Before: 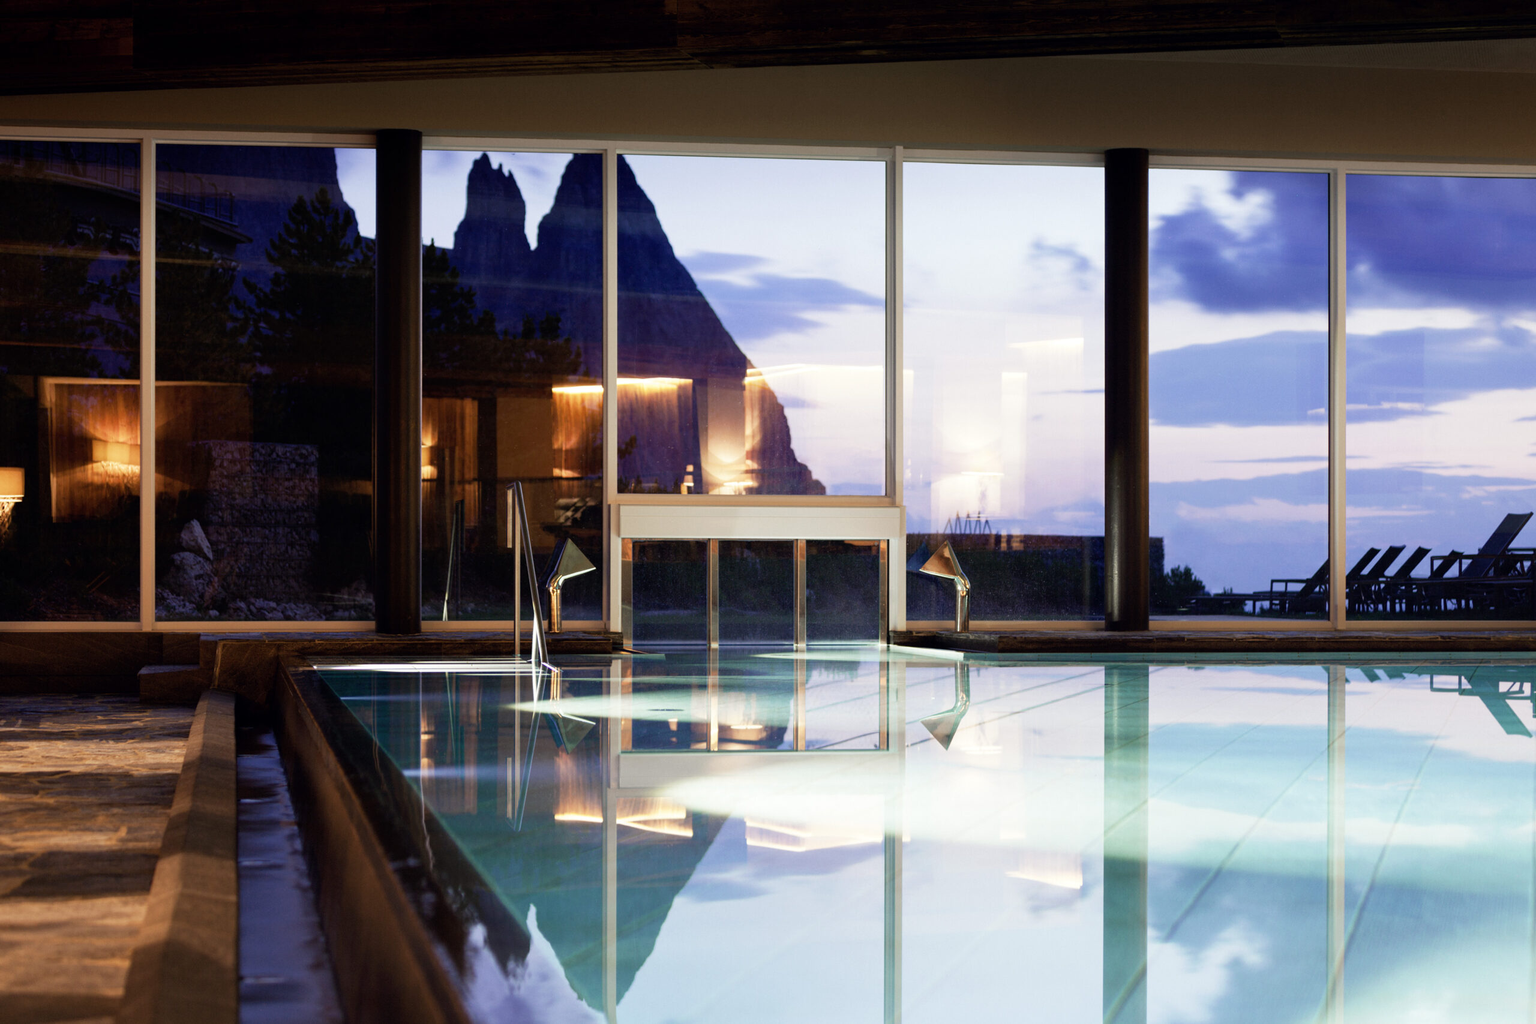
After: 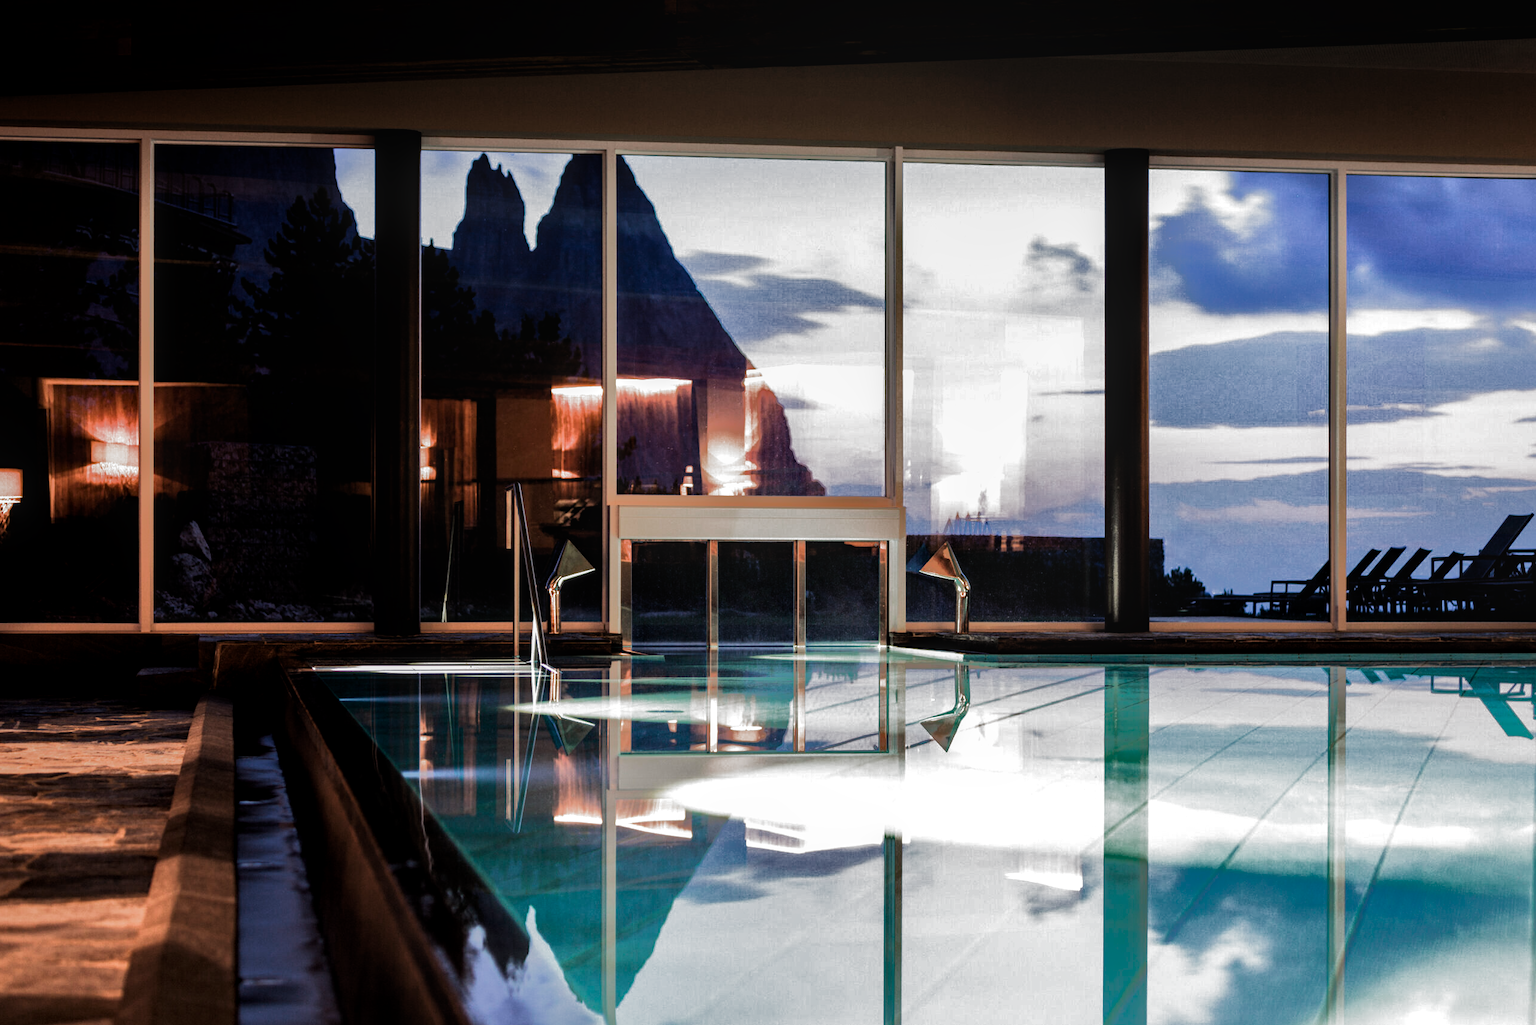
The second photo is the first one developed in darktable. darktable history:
local contrast: on, module defaults
contrast brightness saturation: contrast 0.104, brightness 0.012, saturation 0.024
filmic rgb: black relative exposure -8.19 EV, white relative exposure 2.2 EV, target white luminance 99.91%, hardness 7.1, latitude 74.88%, contrast 1.314, highlights saturation mix -2.87%, shadows ↔ highlights balance 29.64%, color science v5 (2021), contrast in shadows safe, contrast in highlights safe
crop and rotate: left 0.141%, bottom 0.006%
shadows and highlights: shadows -19.89, highlights -73.27
